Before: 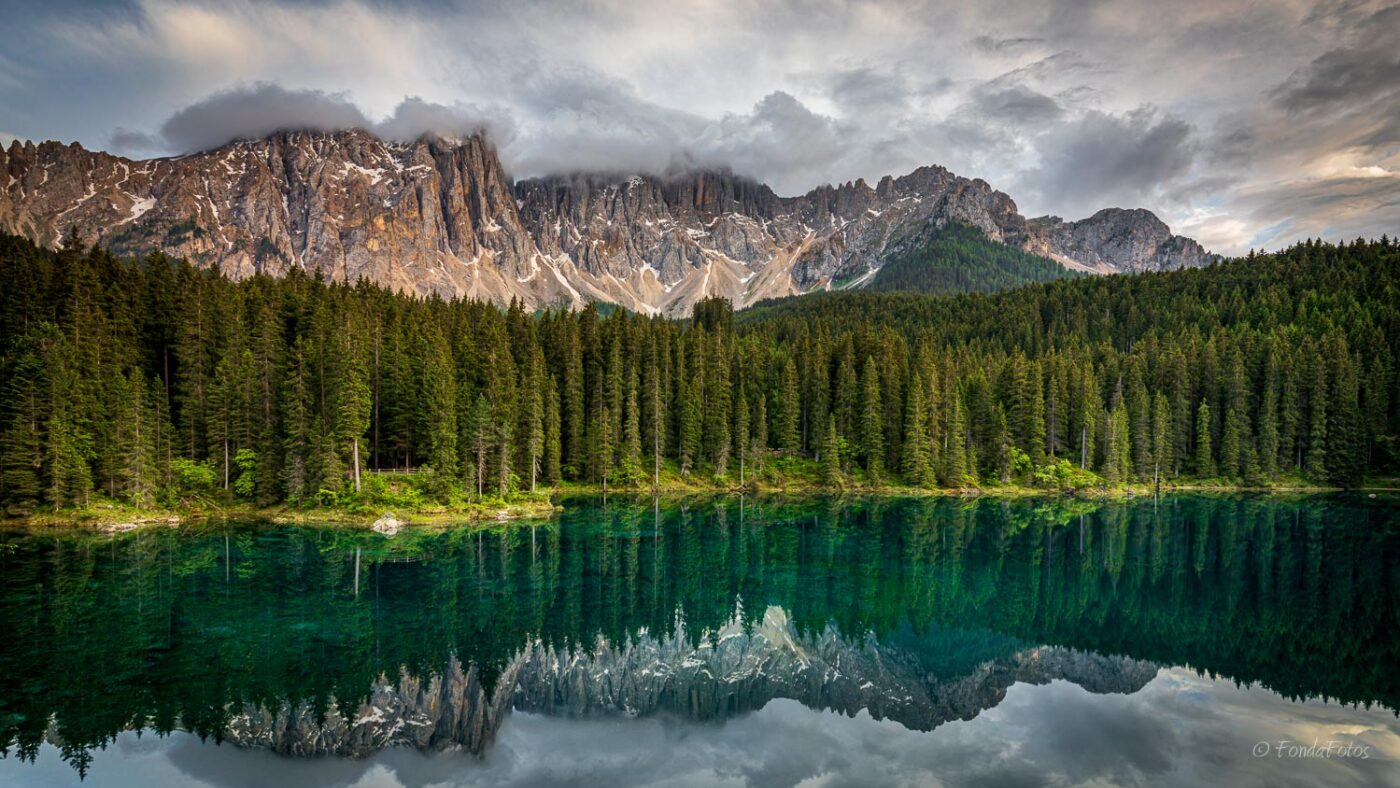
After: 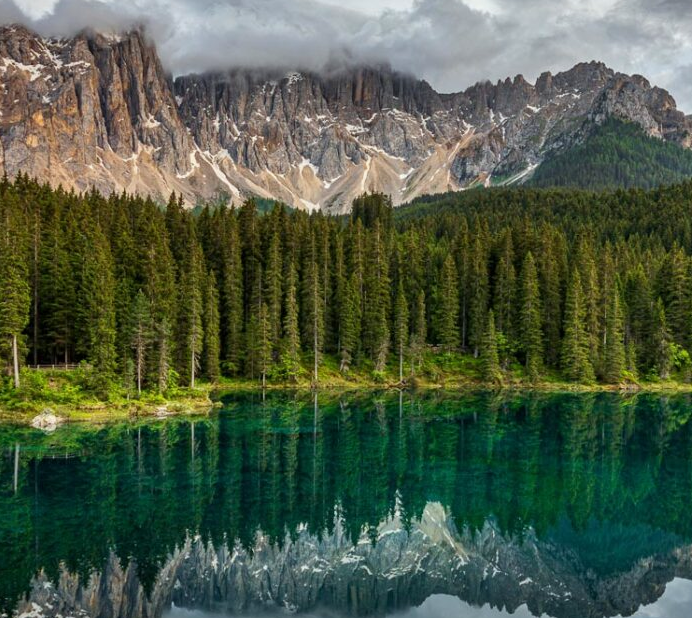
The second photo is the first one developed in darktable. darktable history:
white balance: red 0.978, blue 0.999
crop and rotate: angle 0.02°, left 24.353%, top 13.219%, right 26.156%, bottom 8.224%
